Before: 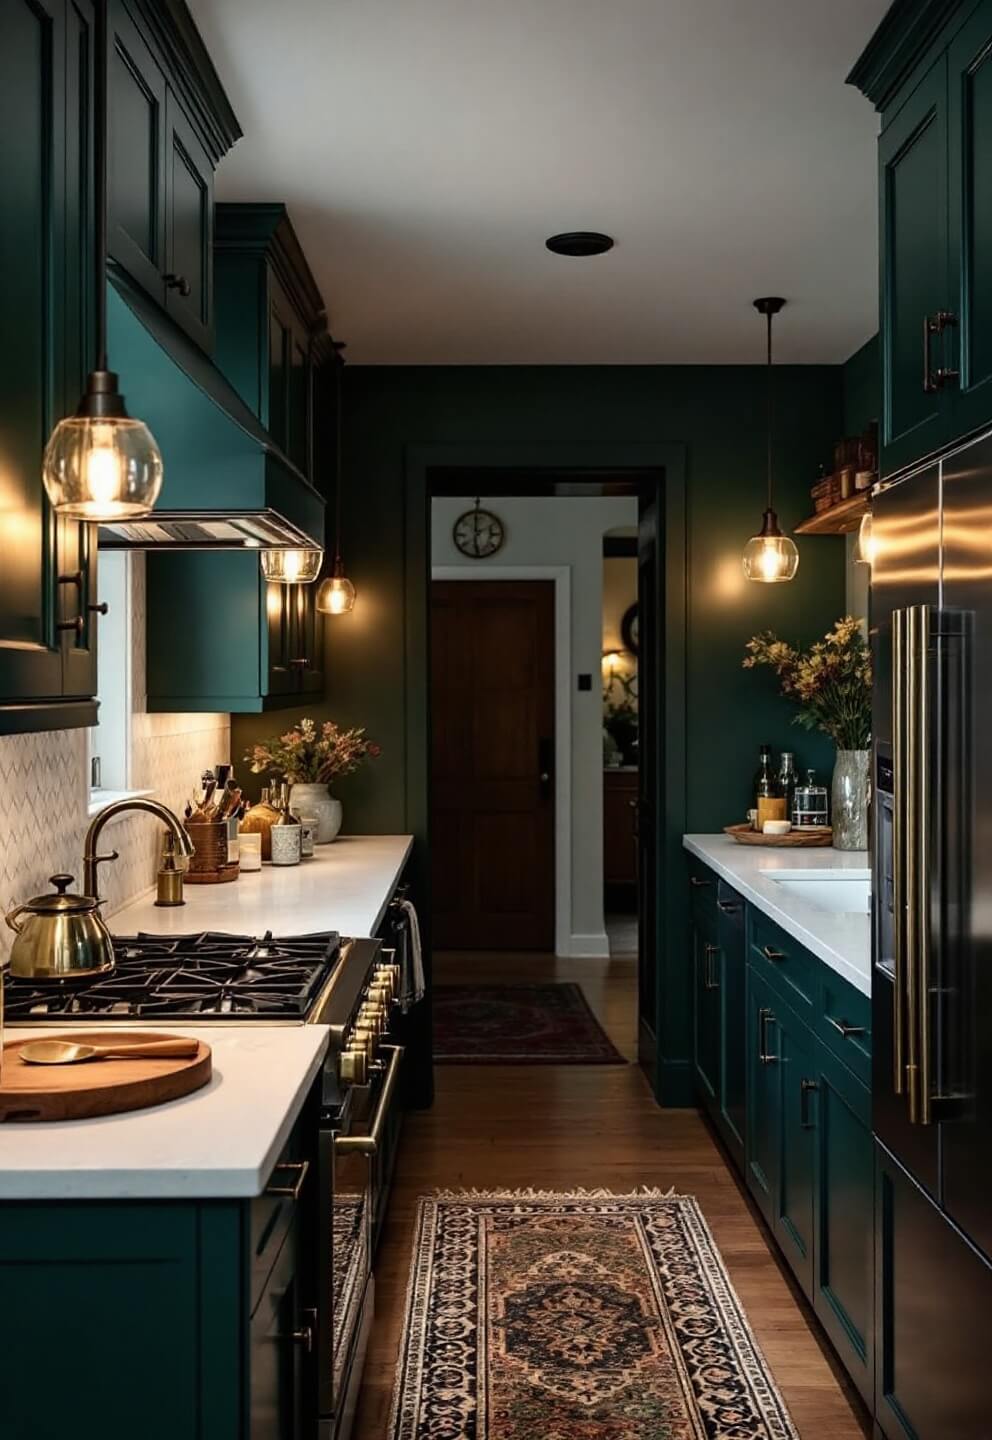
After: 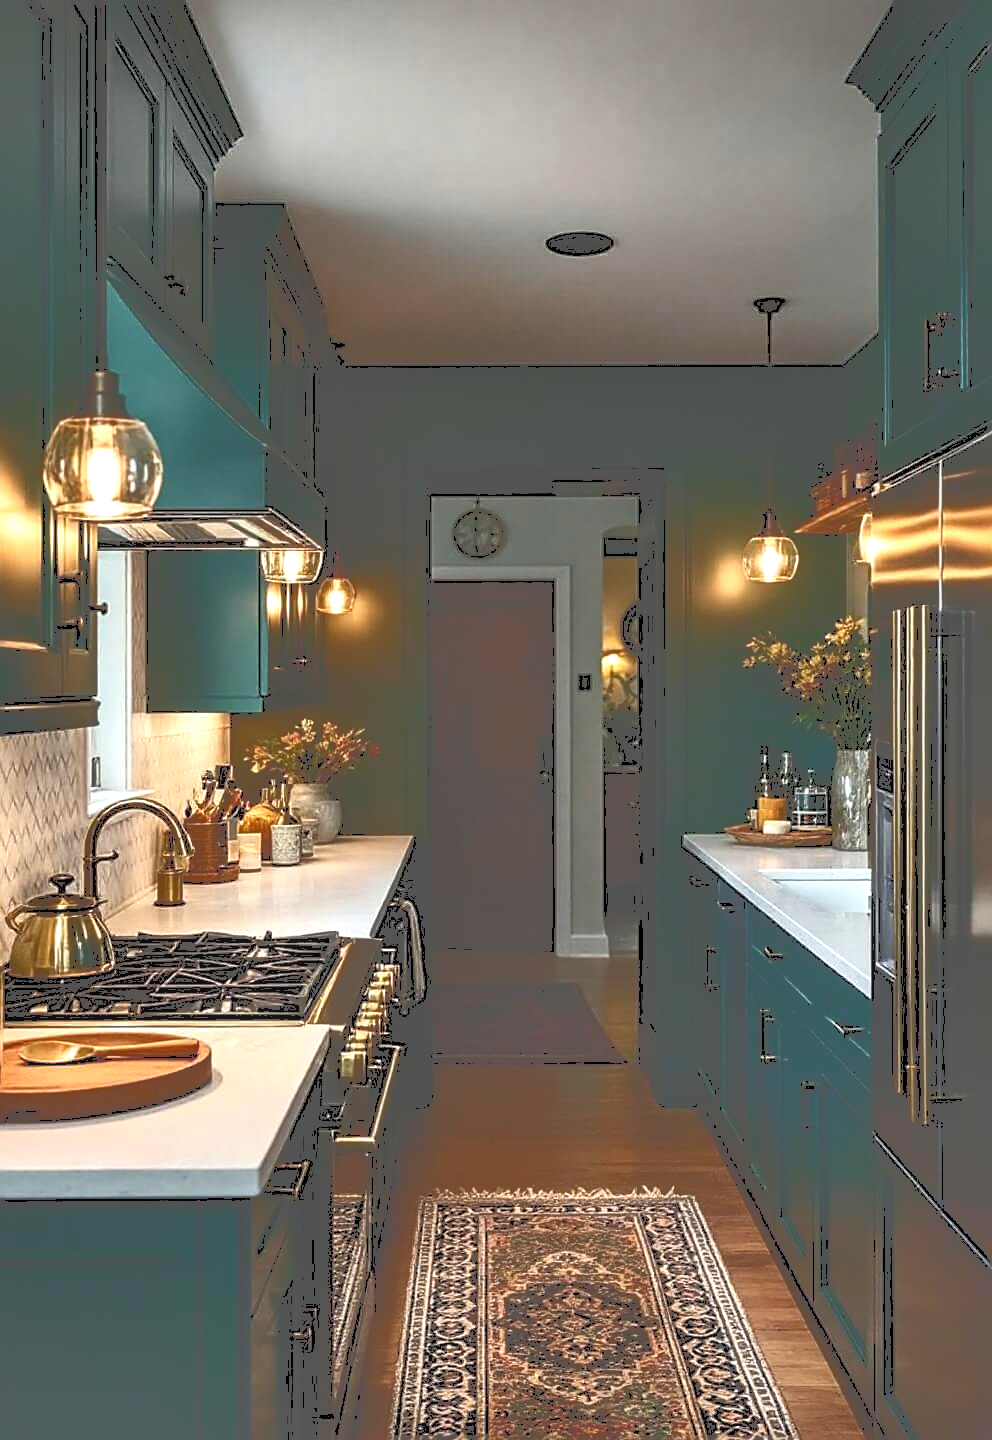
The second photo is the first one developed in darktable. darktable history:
tone curve: curves: ch0 [(0, 0) (0.003, 0.284) (0.011, 0.284) (0.025, 0.288) (0.044, 0.29) (0.069, 0.292) (0.1, 0.296) (0.136, 0.298) (0.177, 0.305) (0.224, 0.312) (0.277, 0.327) (0.335, 0.362) (0.399, 0.407) (0.468, 0.464) (0.543, 0.537) (0.623, 0.62) (0.709, 0.71) (0.801, 0.79) (0.898, 0.862) (1, 1)], color space Lab, independent channels, preserve colors none
local contrast: detail 117%
shadows and highlights: shadows 59.16, soften with gaussian
sharpen: on, module defaults
levels: levels [0, 0.43, 0.859]
